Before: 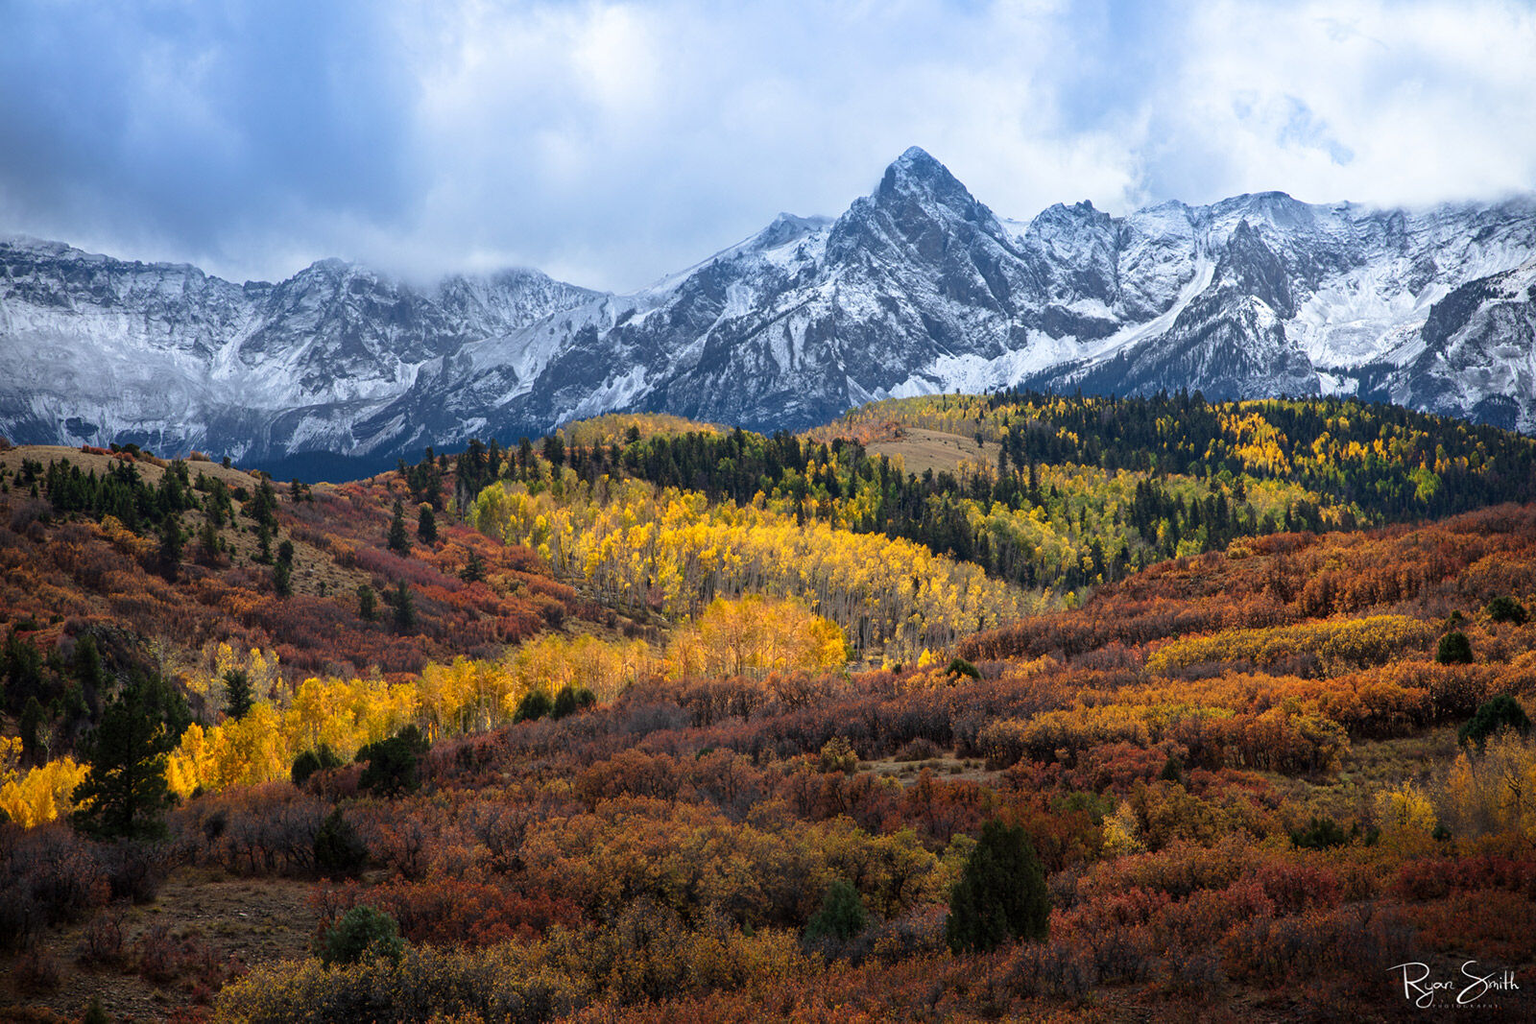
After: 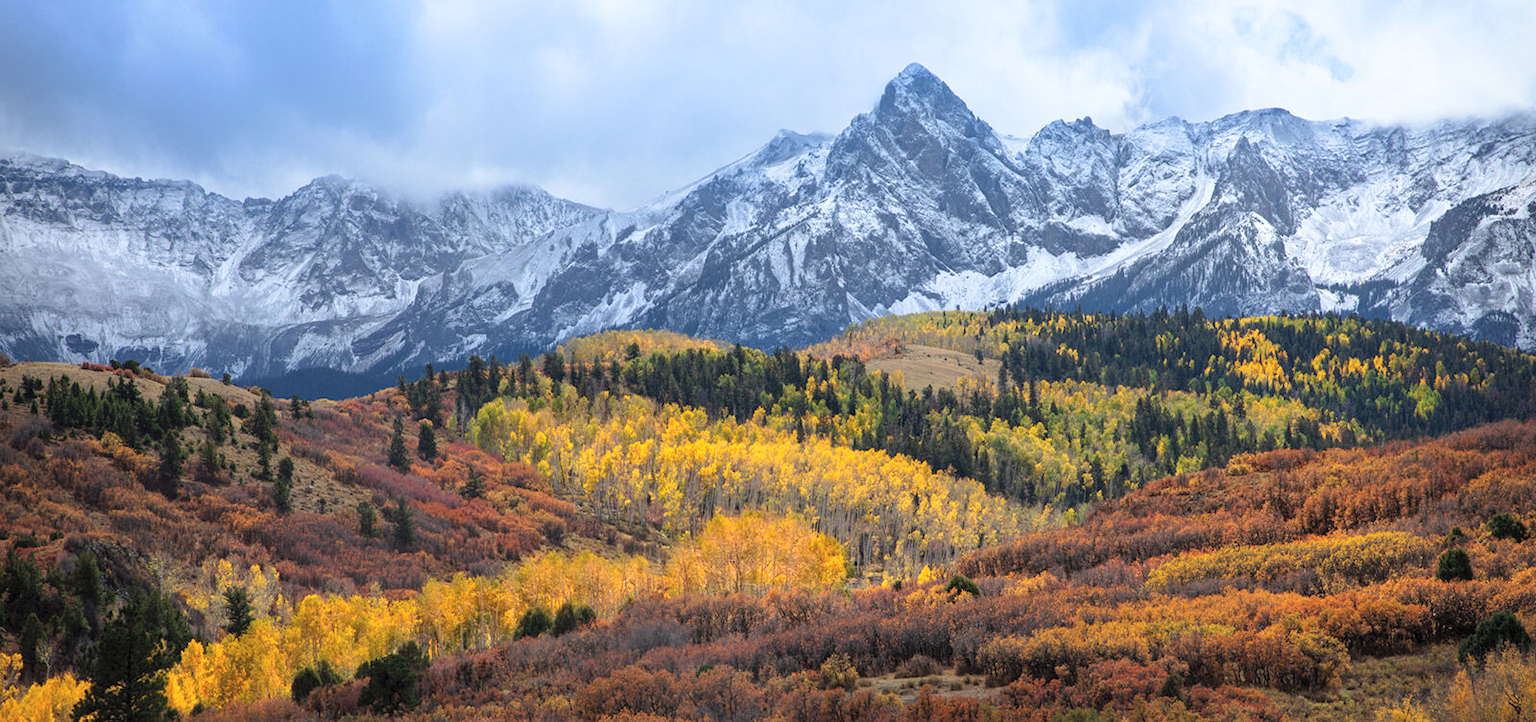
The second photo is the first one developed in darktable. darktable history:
contrast brightness saturation: brightness 0.141
crop and rotate: top 8.184%, bottom 21.185%
